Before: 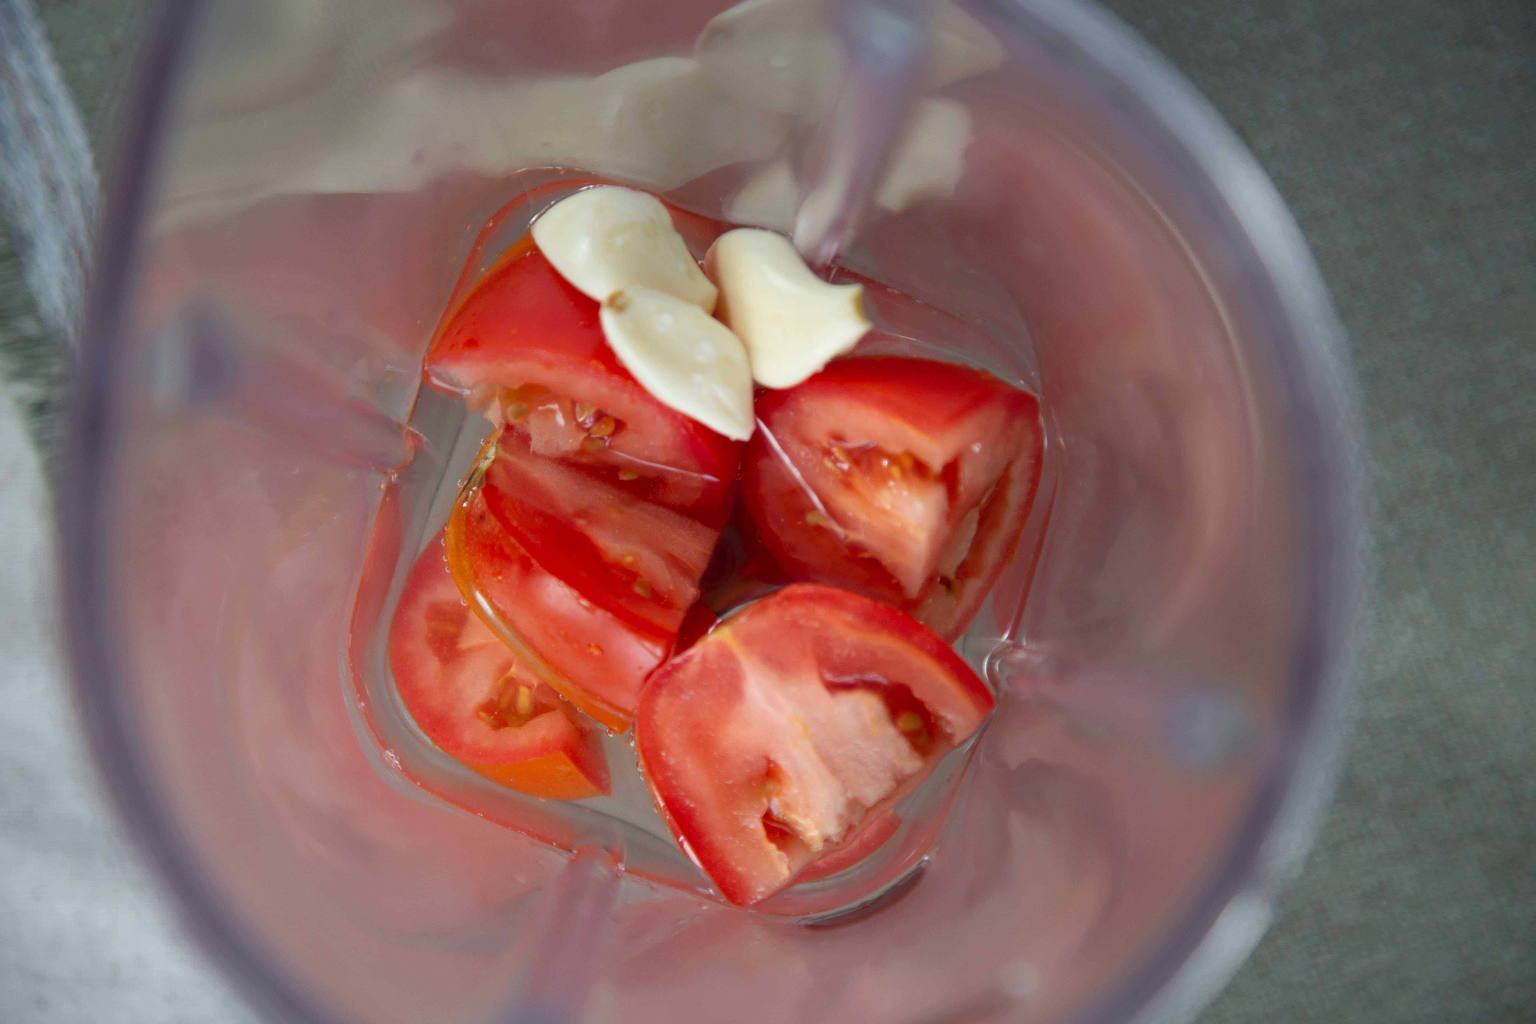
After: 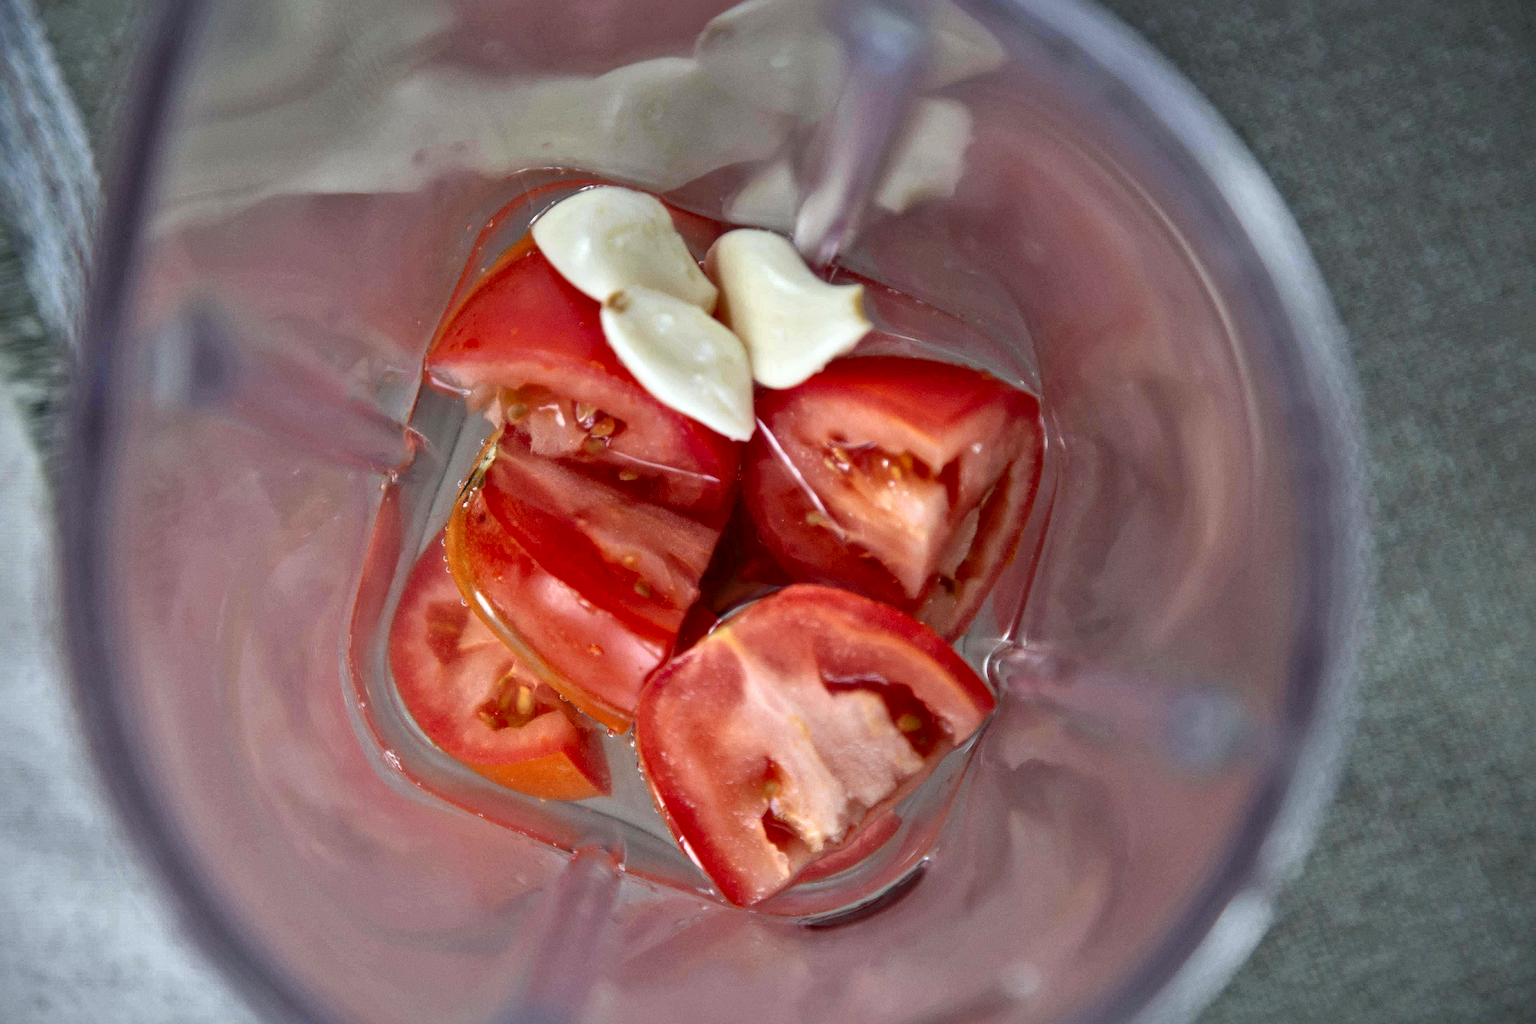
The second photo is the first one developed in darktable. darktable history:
local contrast: mode bilateral grid, contrast 70, coarseness 75, detail 180%, midtone range 0.2
grain: coarseness 14.57 ISO, strength 8.8%
white balance: red 0.98, blue 1.034
